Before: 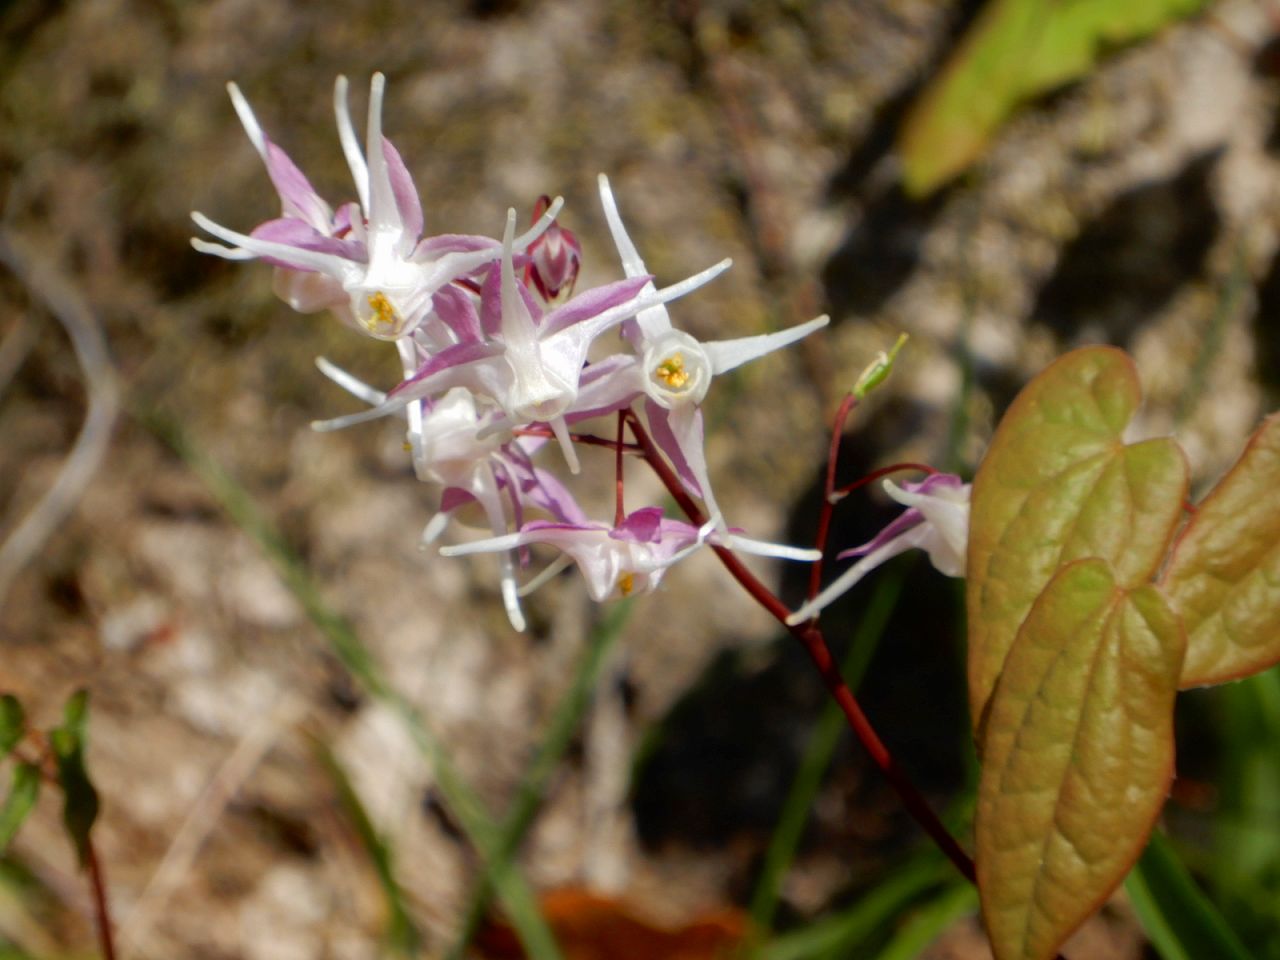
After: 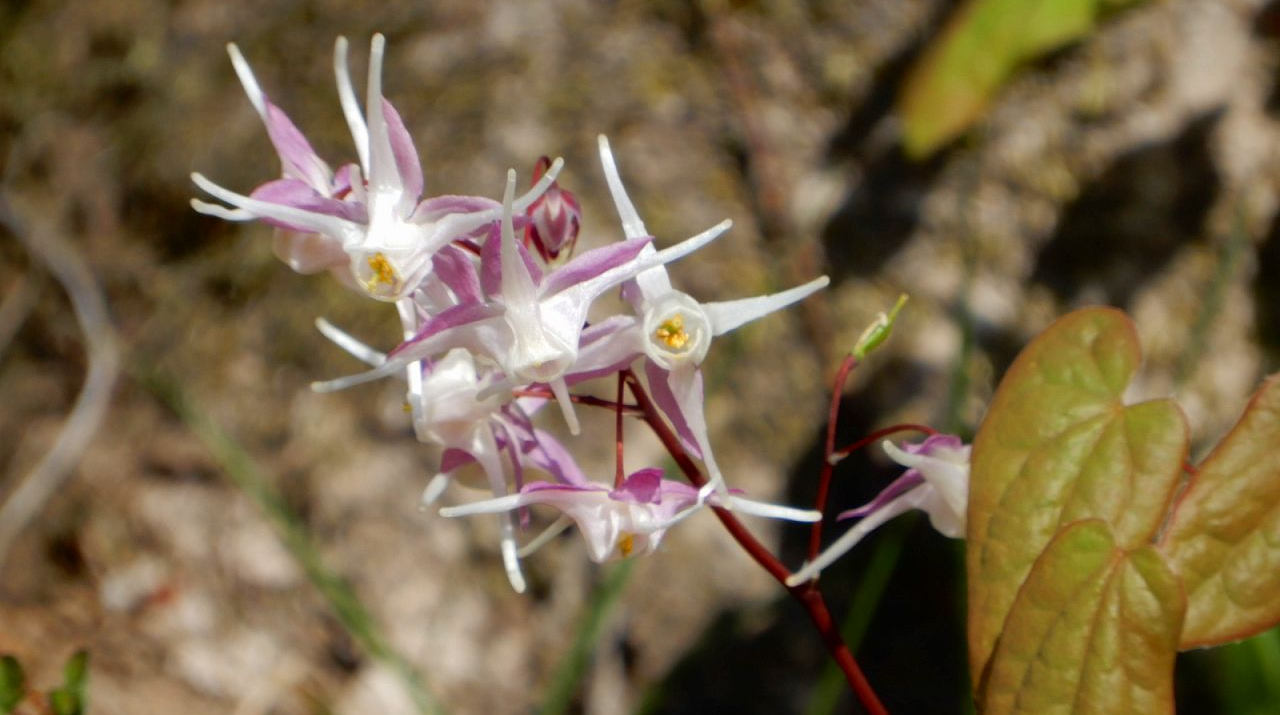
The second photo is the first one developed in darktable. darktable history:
crop: top 4.146%, bottom 21.333%
